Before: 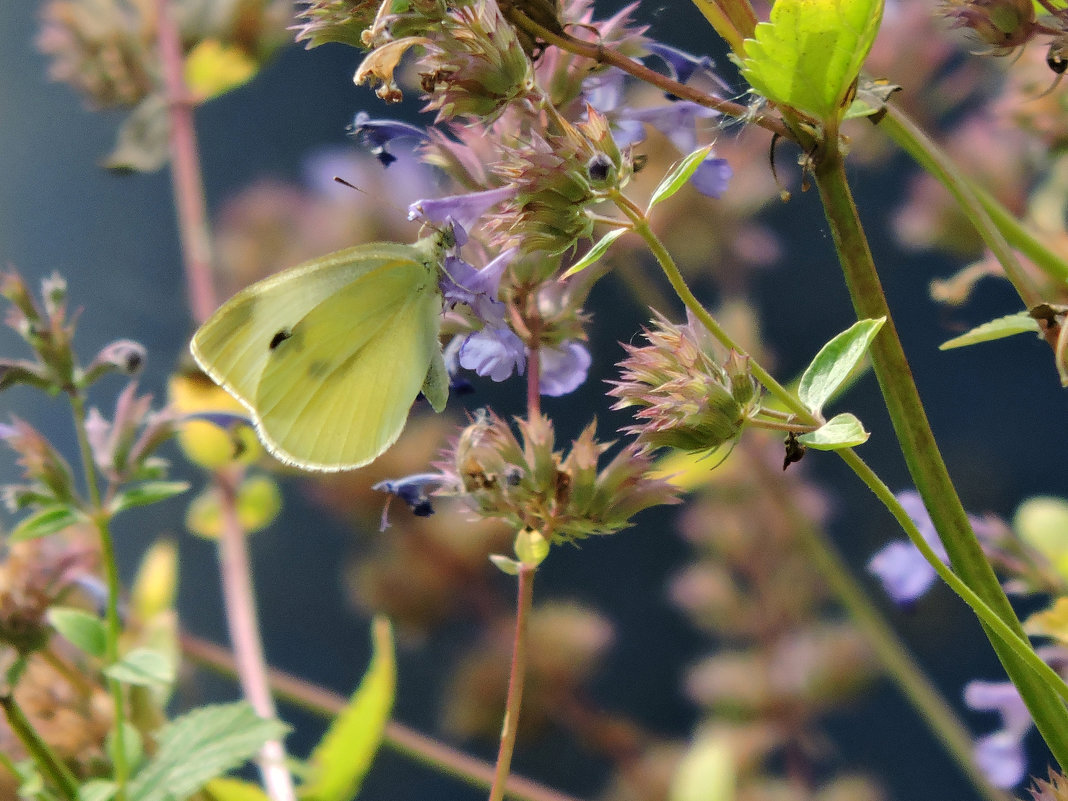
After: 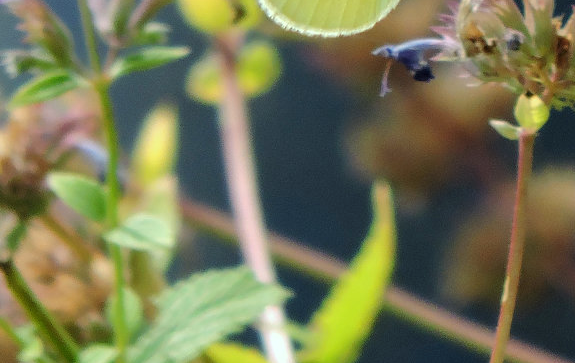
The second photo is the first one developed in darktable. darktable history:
color correction: highlights a* -6.92, highlights b* 0.587
crop and rotate: top 54.391%, right 46.097%, bottom 0.19%
